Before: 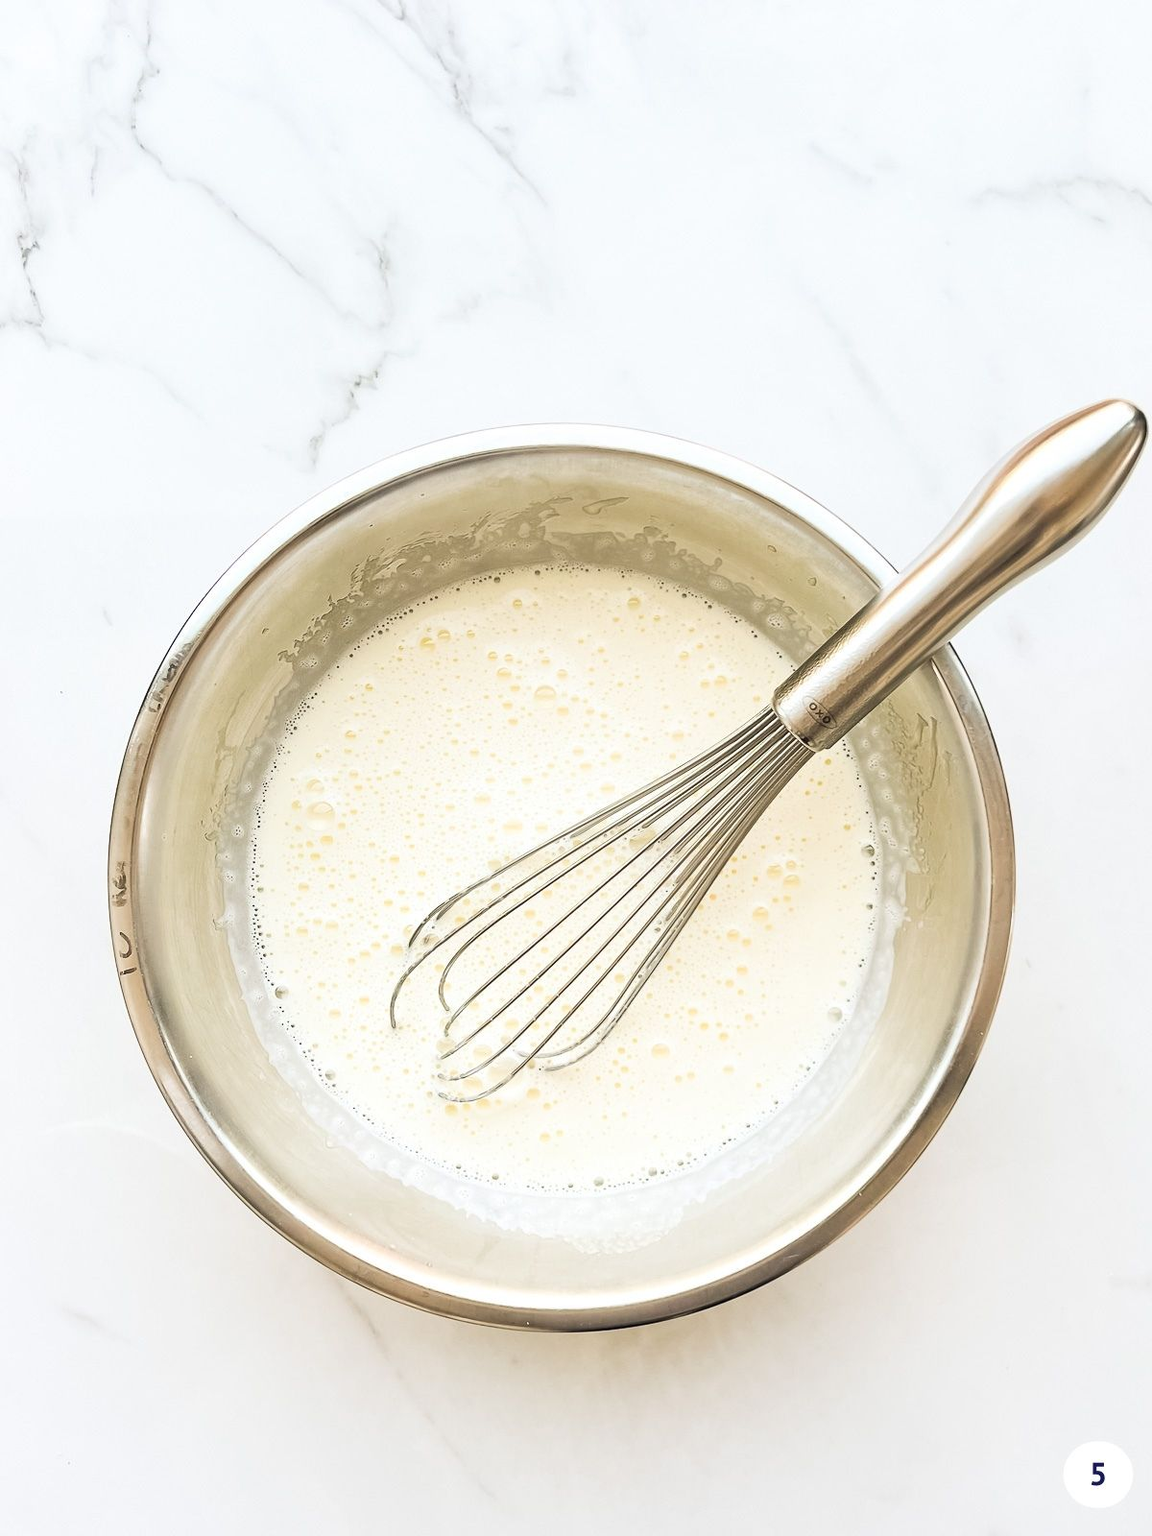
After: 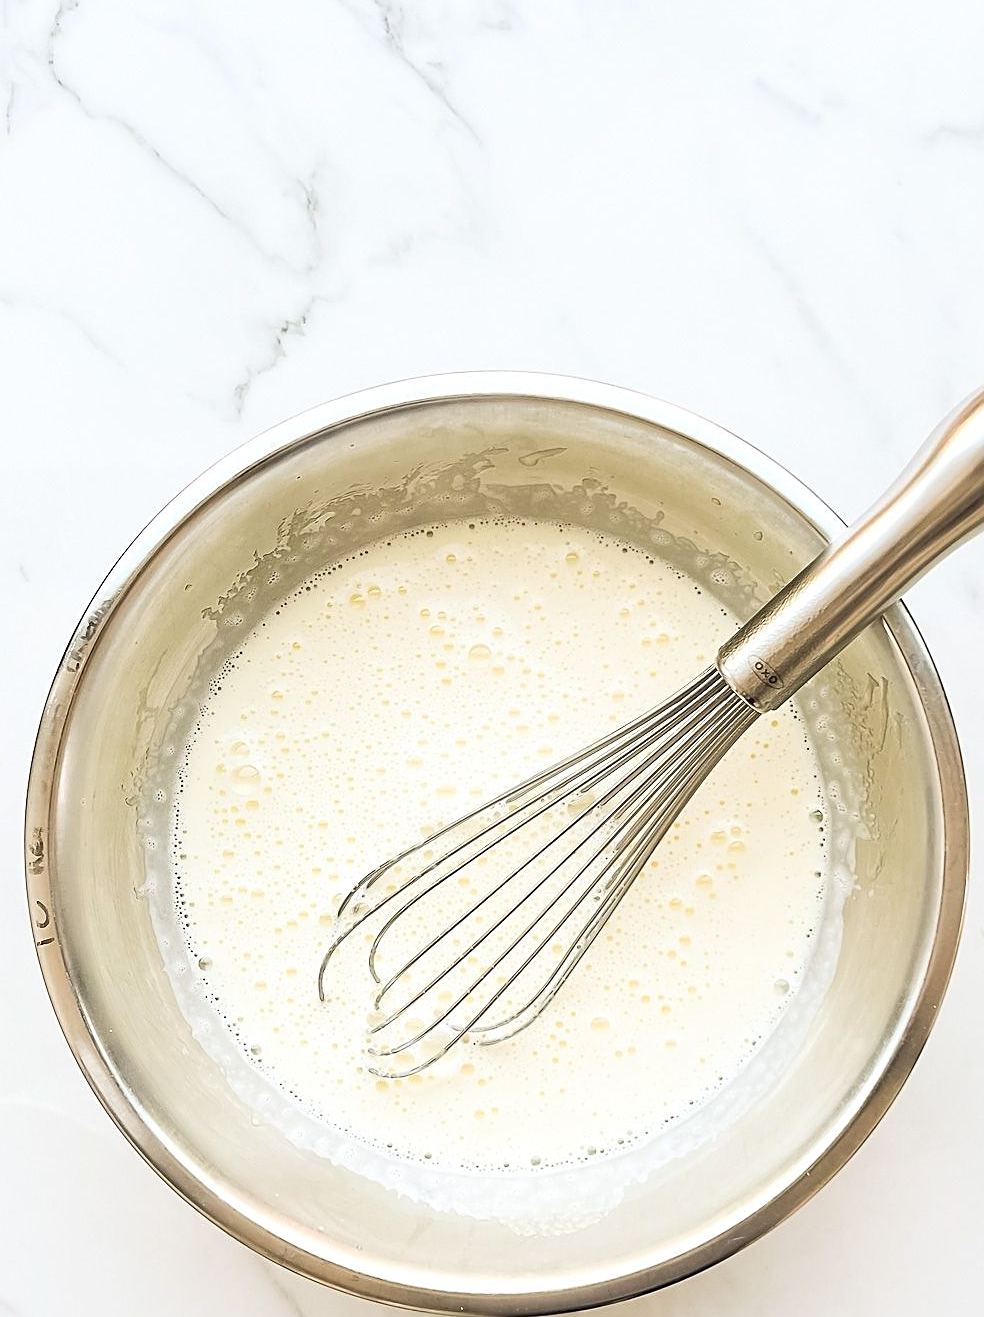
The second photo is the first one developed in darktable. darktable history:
crop and rotate: left 7.359%, top 4.433%, right 10.561%, bottom 13.245%
exposure: black level correction 0.001, exposure 0.017 EV, compensate highlight preservation false
sharpen: on, module defaults
